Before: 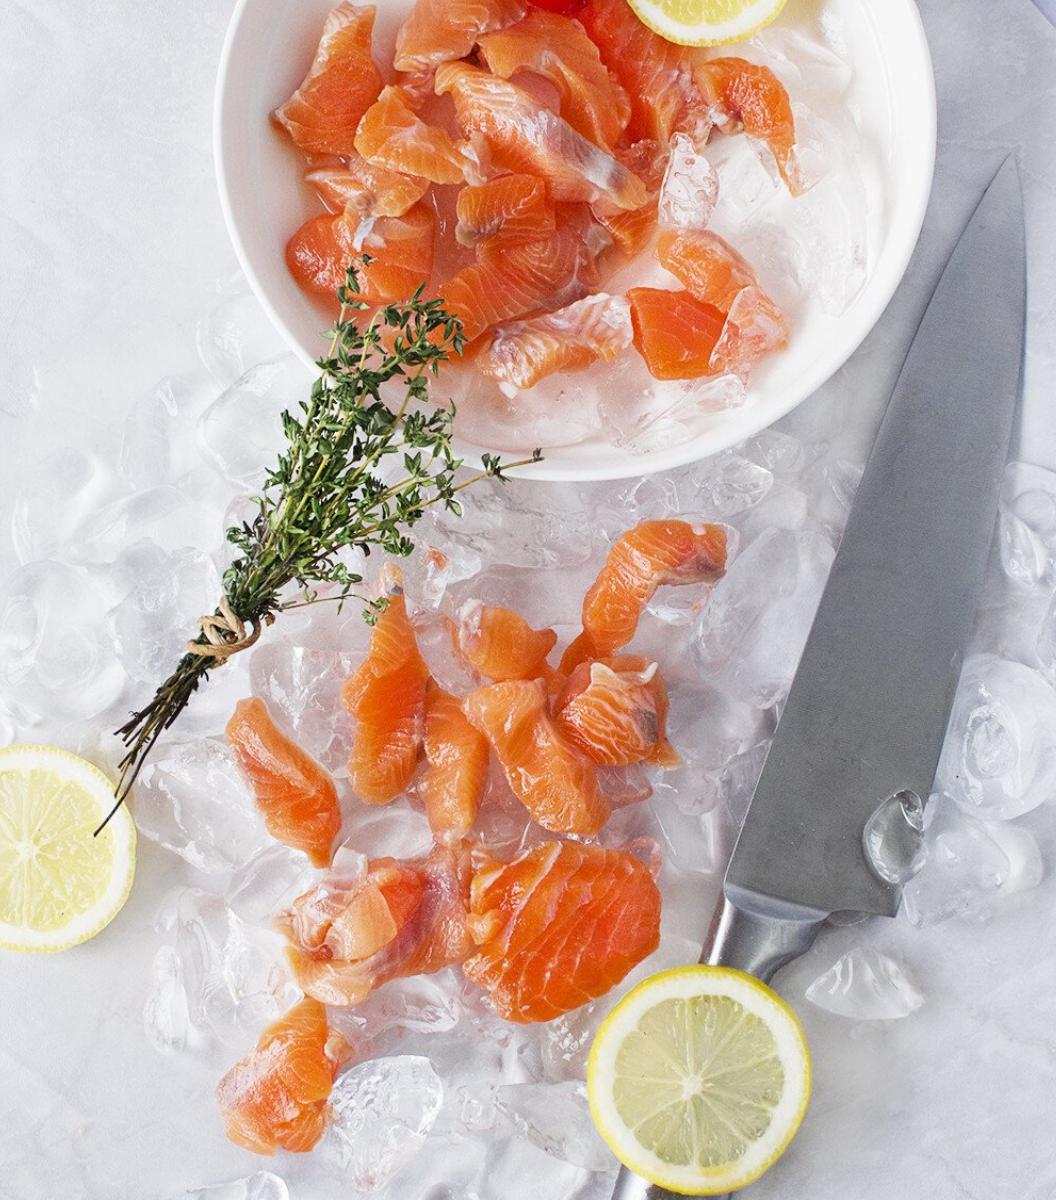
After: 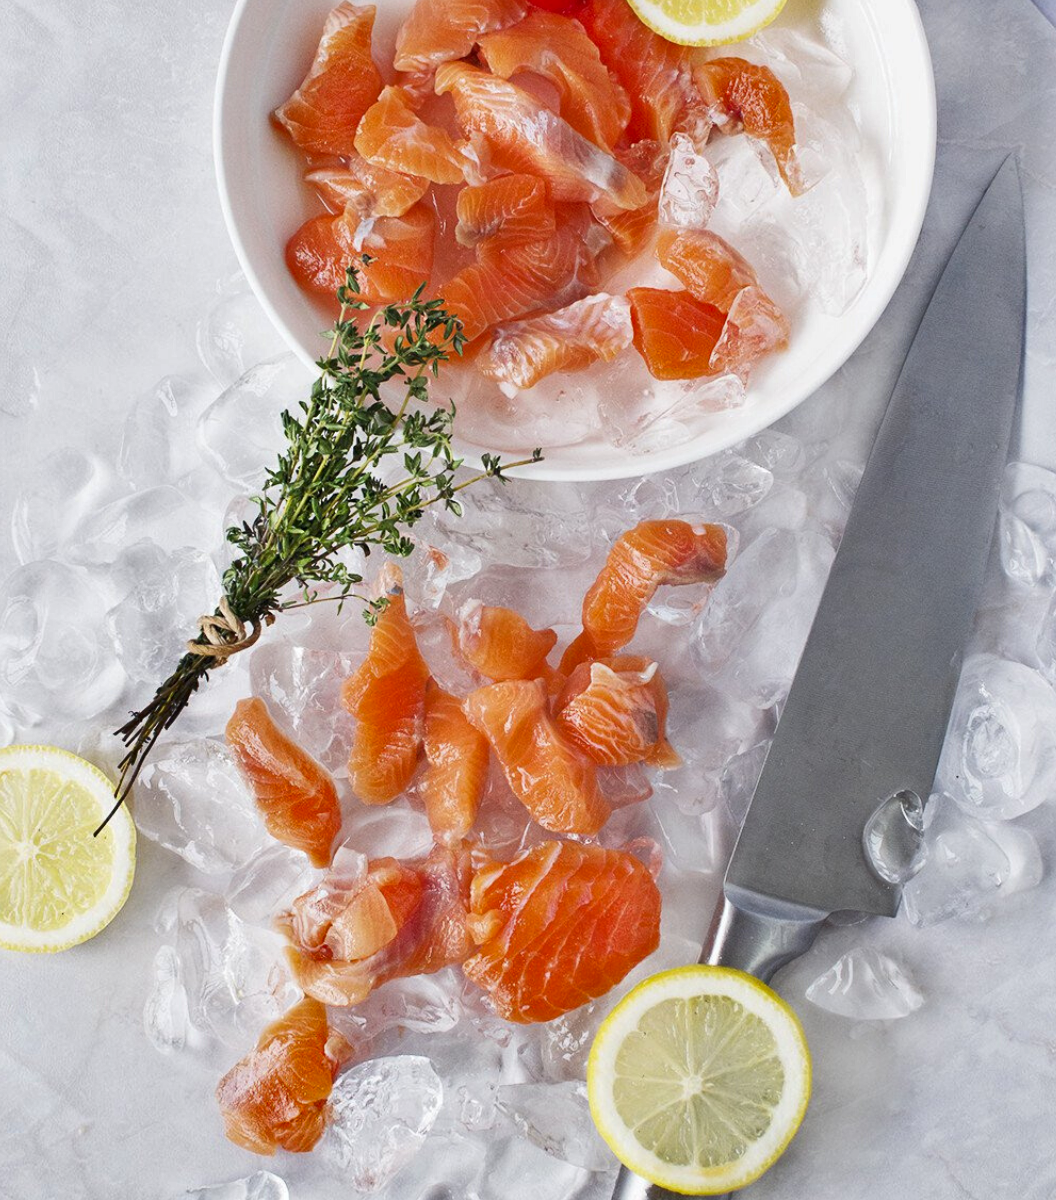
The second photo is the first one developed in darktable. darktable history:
white balance: emerald 1
bloom: size 3%, threshold 100%, strength 0%
rotate and perspective: automatic cropping off
shadows and highlights: white point adjustment 0.05, highlights color adjustment 55.9%, soften with gaussian
